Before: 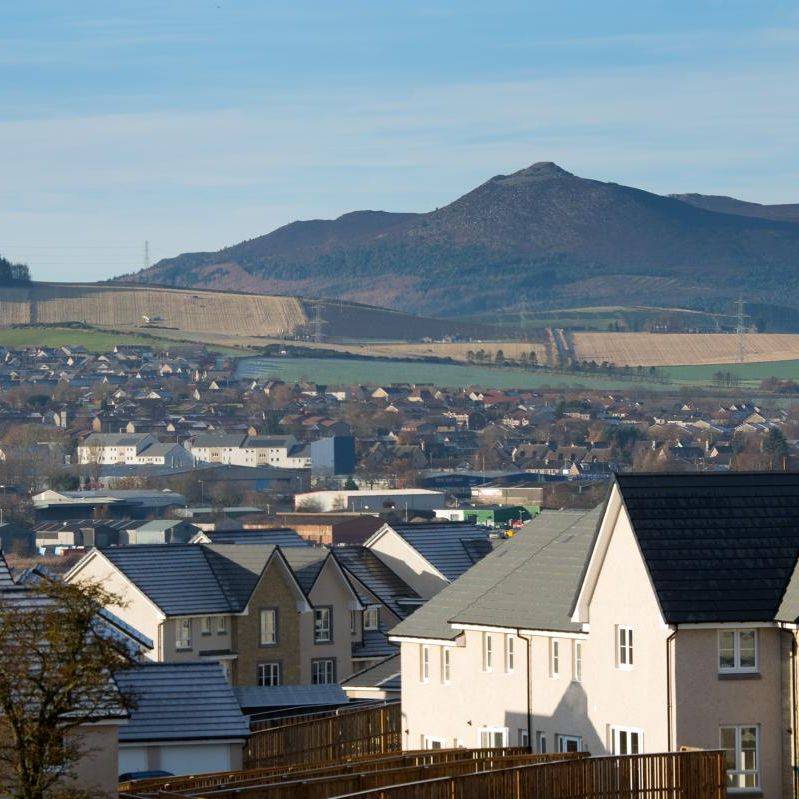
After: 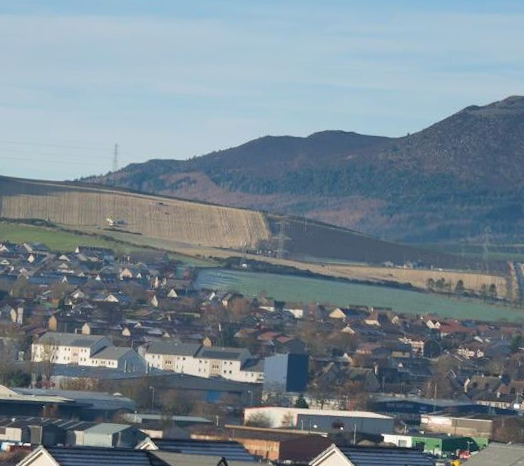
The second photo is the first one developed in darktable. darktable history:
crop and rotate: angle -4.39°, left 2.198%, top 6.876%, right 27.267%, bottom 30.492%
